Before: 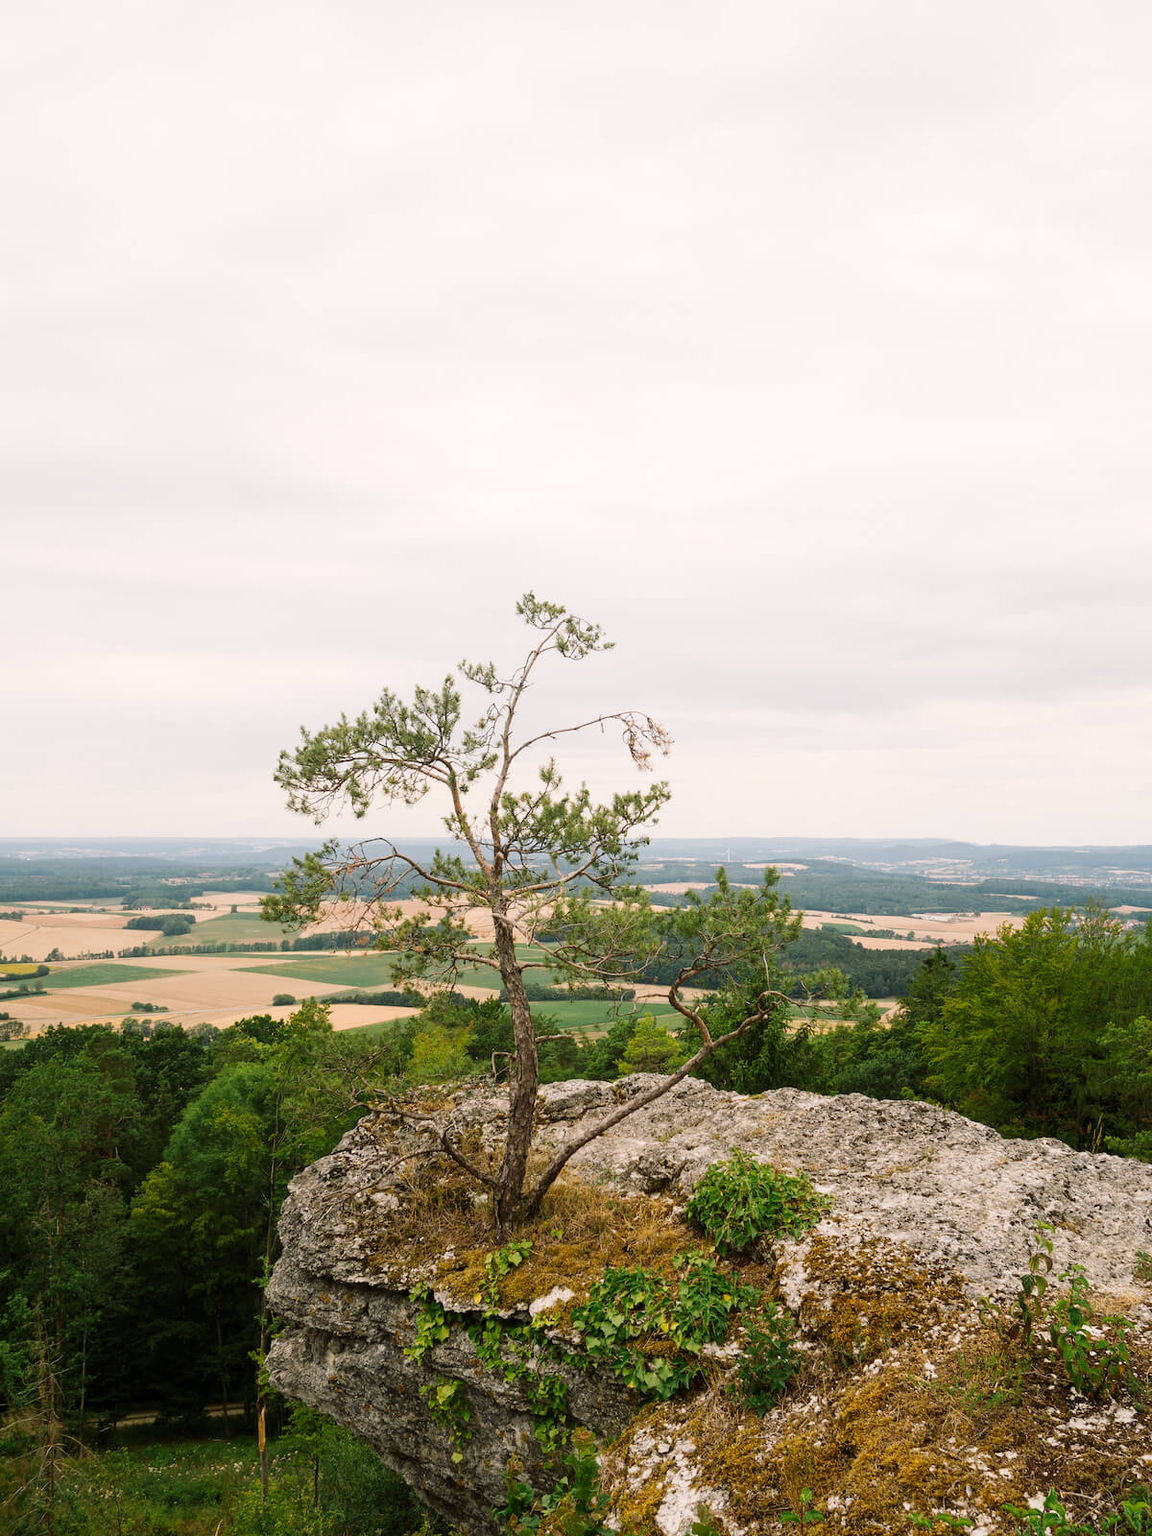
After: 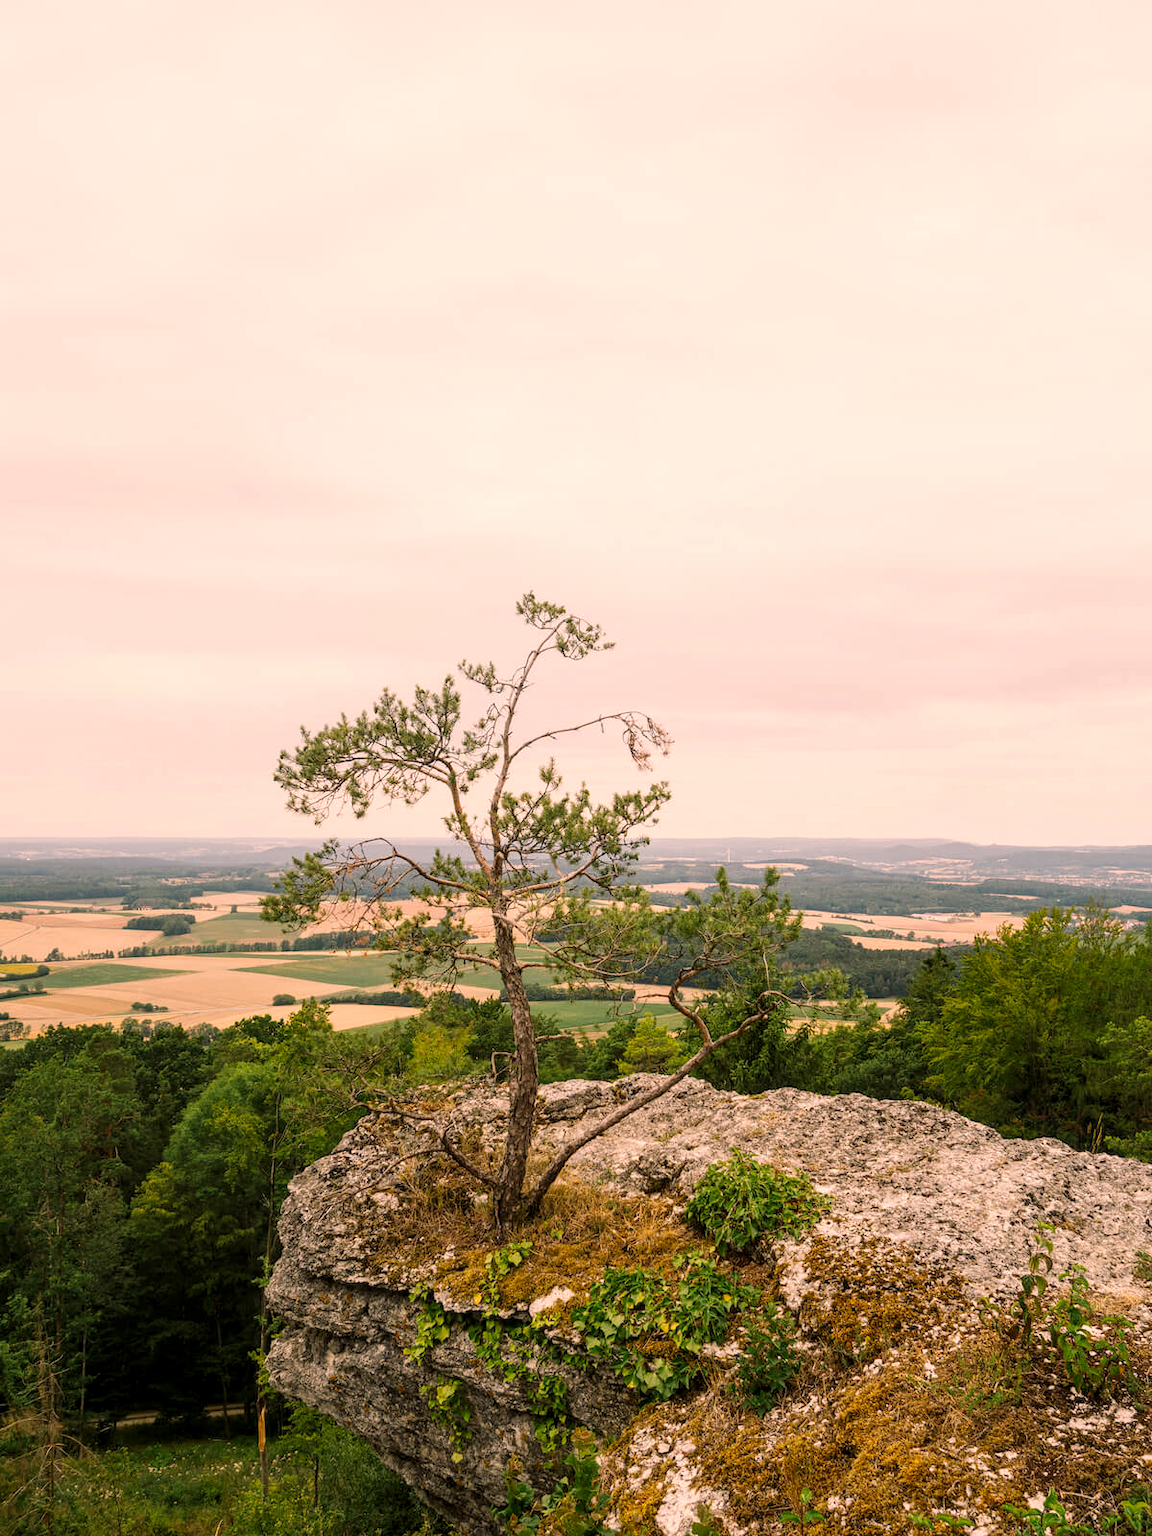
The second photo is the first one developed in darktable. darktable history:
color correction: highlights a* 11.96, highlights b* 11.58
local contrast: on, module defaults
